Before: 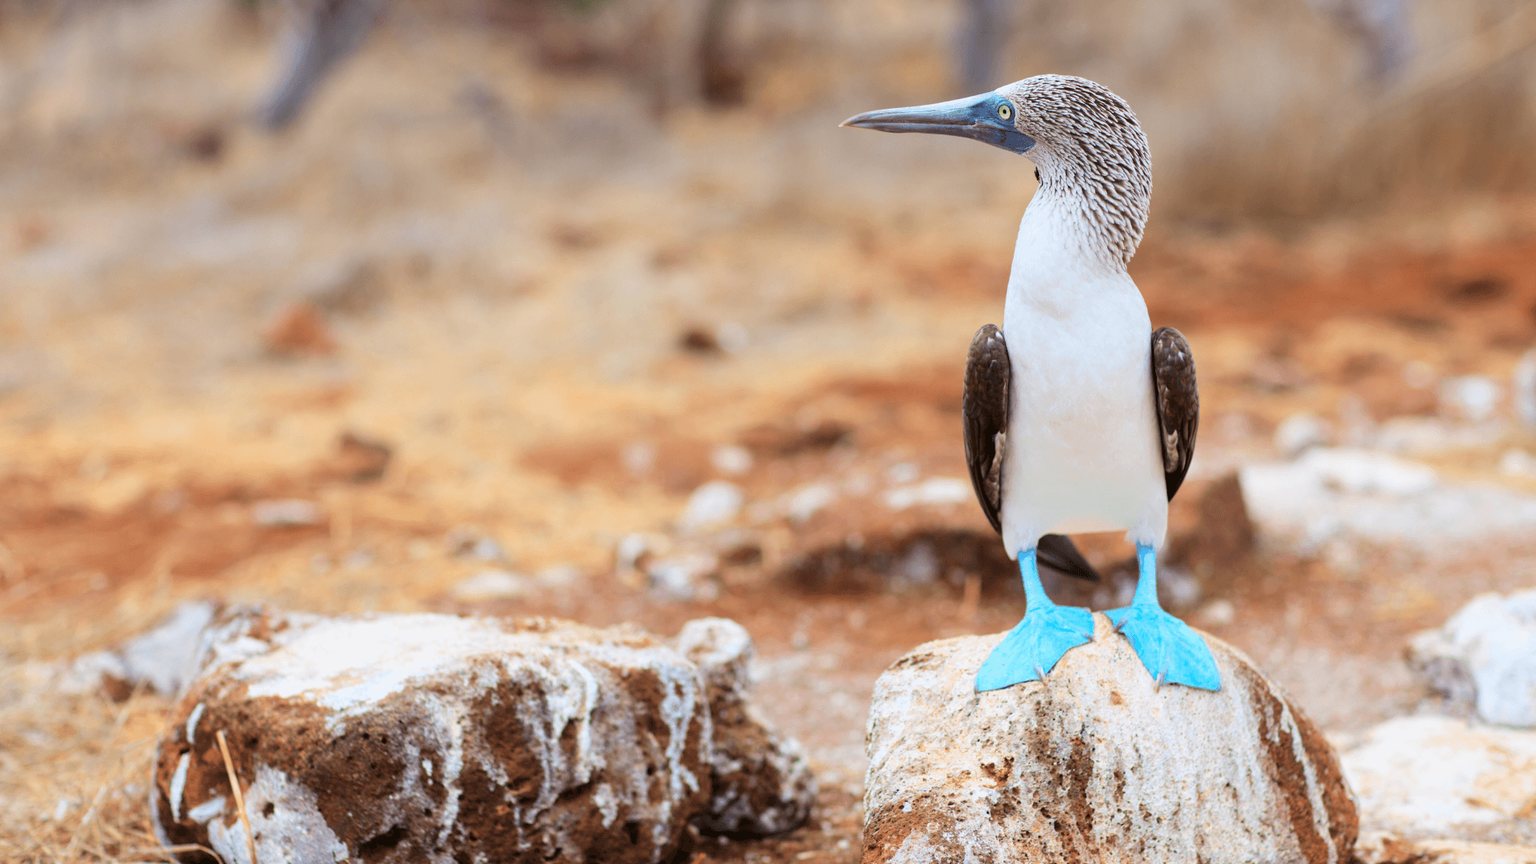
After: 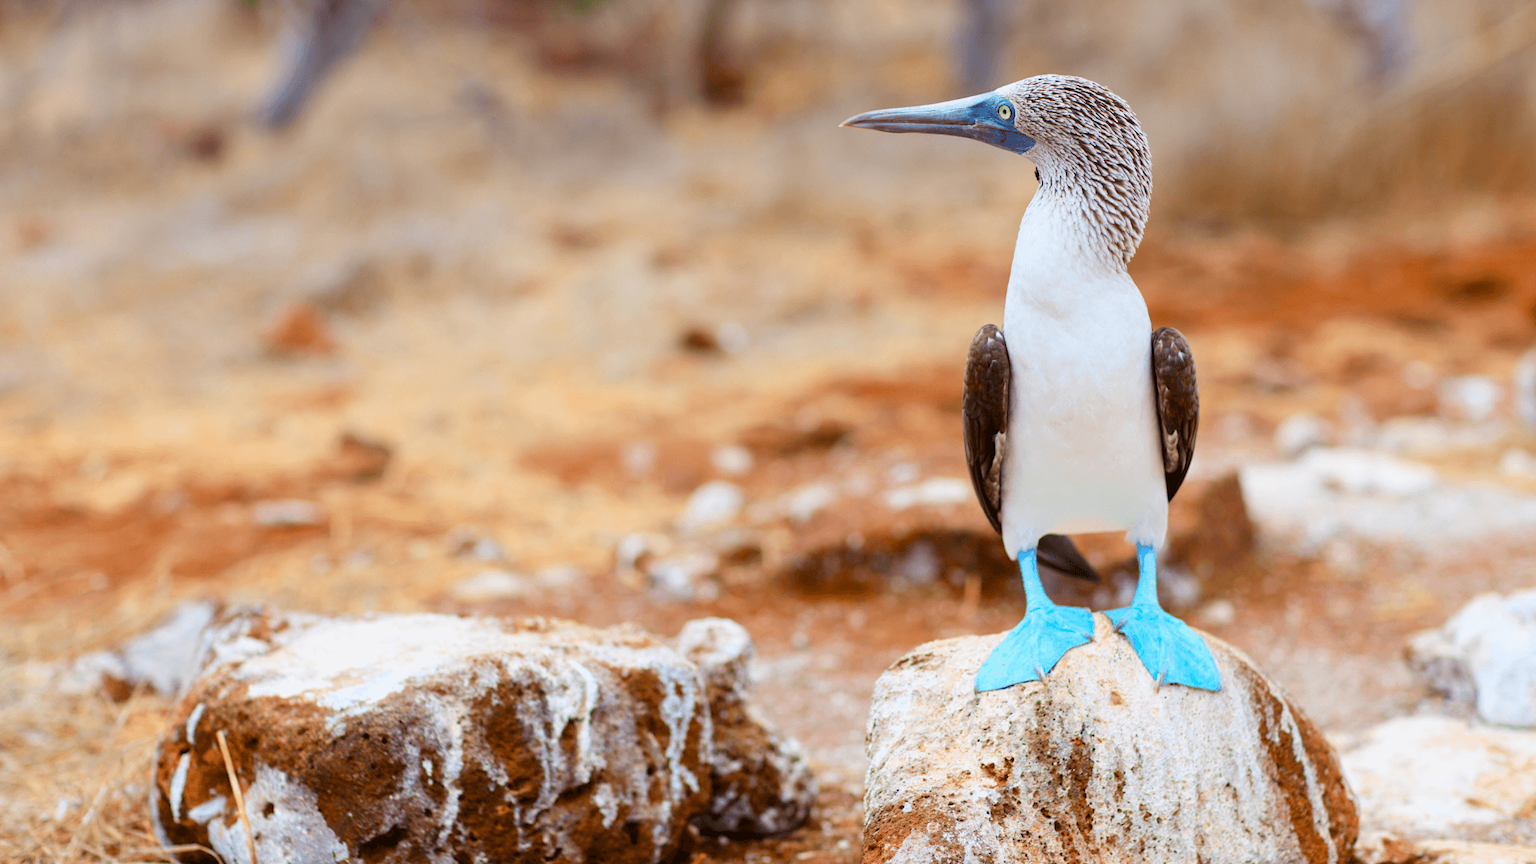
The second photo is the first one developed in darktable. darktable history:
color balance rgb: perceptual saturation grading › global saturation 20%, perceptual saturation grading › highlights -25.774%, perceptual saturation grading › shadows 49.802%
